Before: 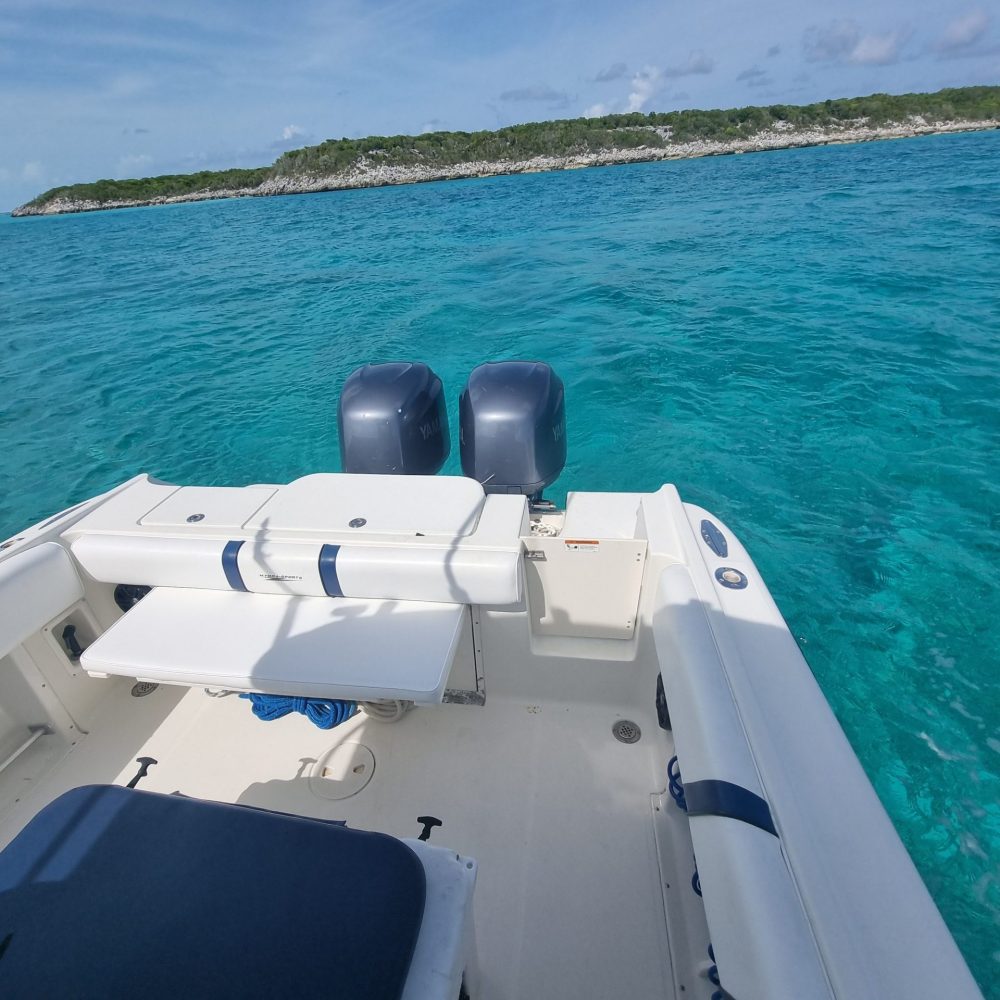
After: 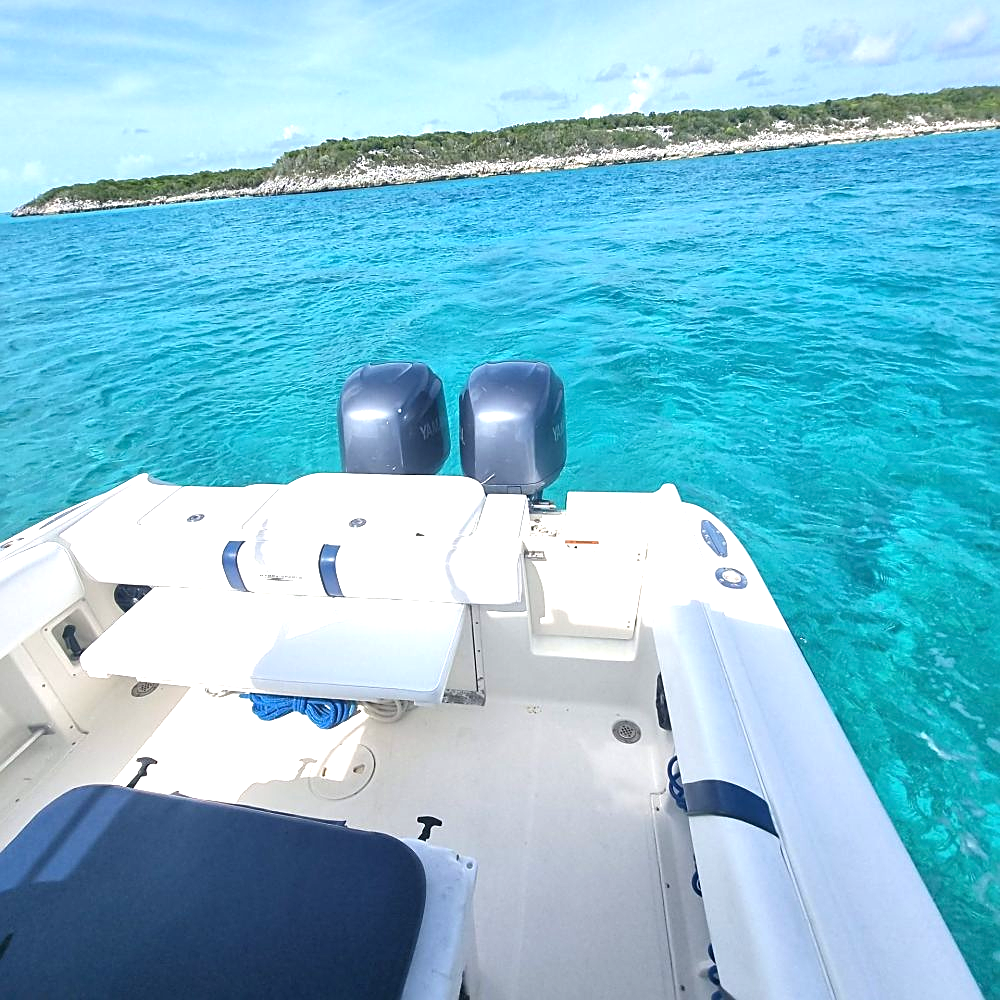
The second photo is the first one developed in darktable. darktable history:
sharpen: on, module defaults
exposure: black level correction 0, exposure 1.2 EV, compensate highlight preservation false
